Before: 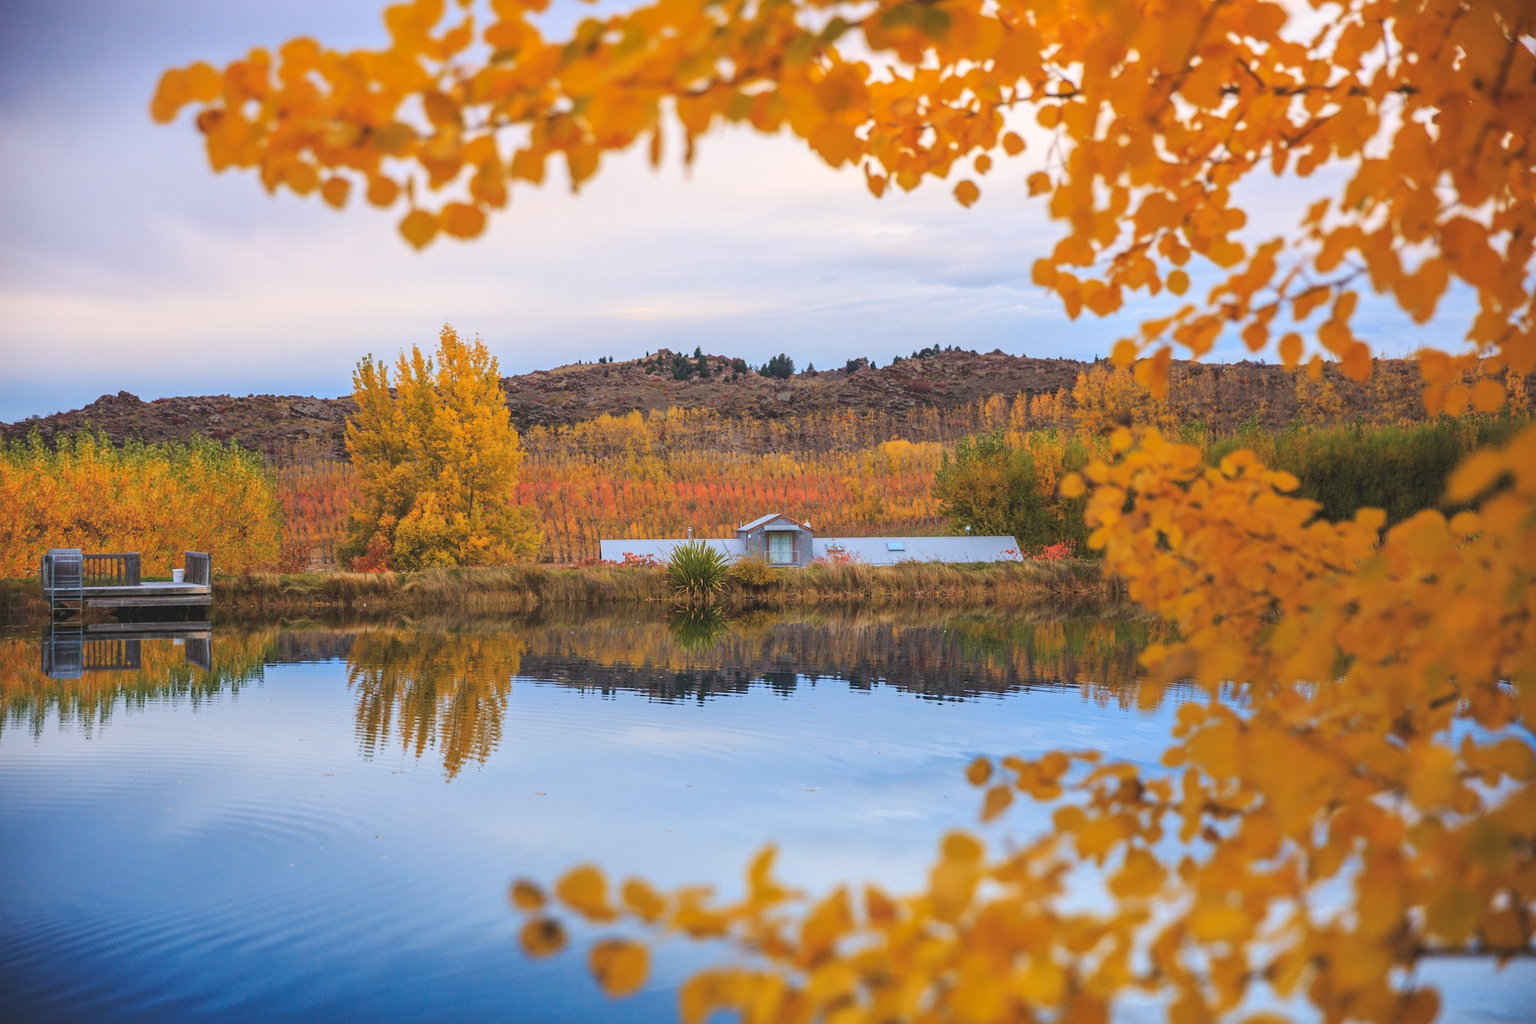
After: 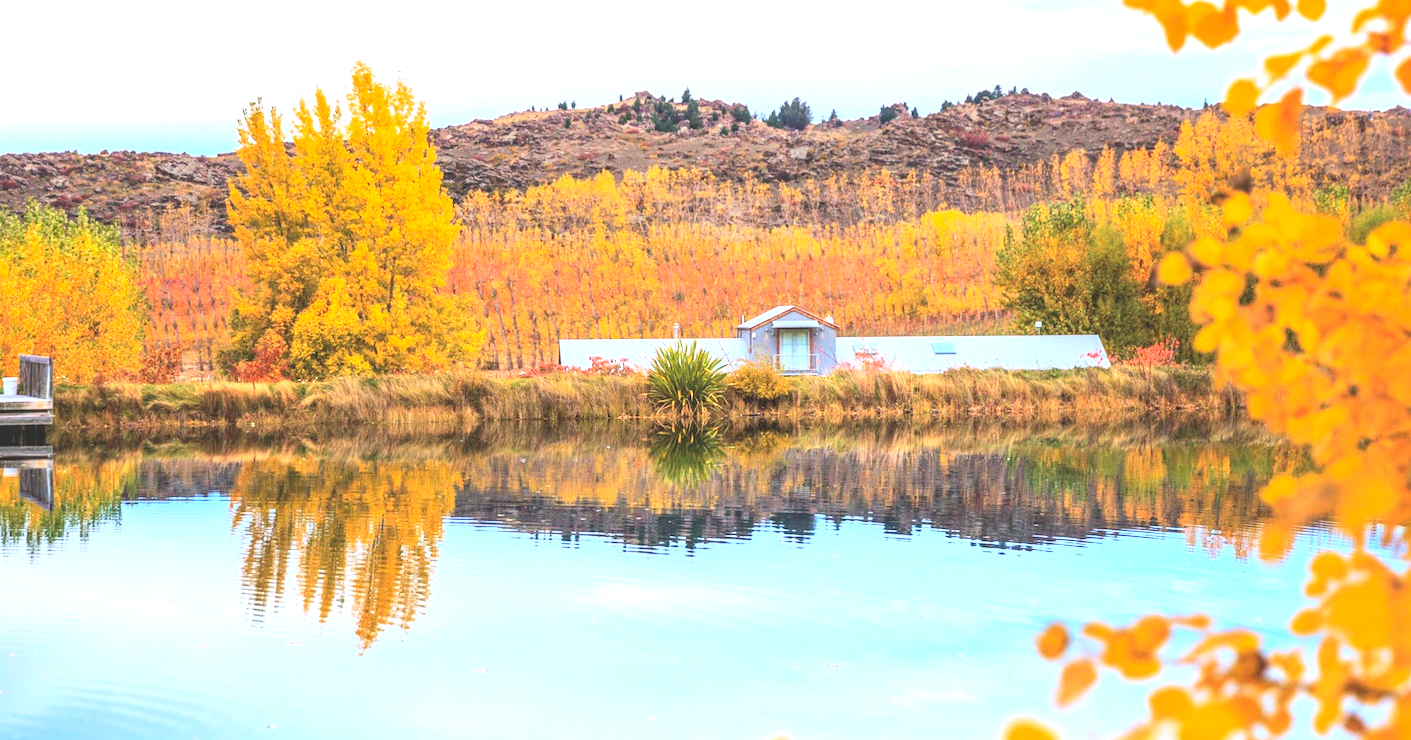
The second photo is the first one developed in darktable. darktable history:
local contrast: on, module defaults
contrast brightness saturation: contrast 0.197, brightness 0.156, saturation 0.224
crop: left 11.142%, top 27.26%, right 18.269%, bottom 17.206%
exposure: exposure 1 EV, compensate exposure bias true, compensate highlight preservation false
